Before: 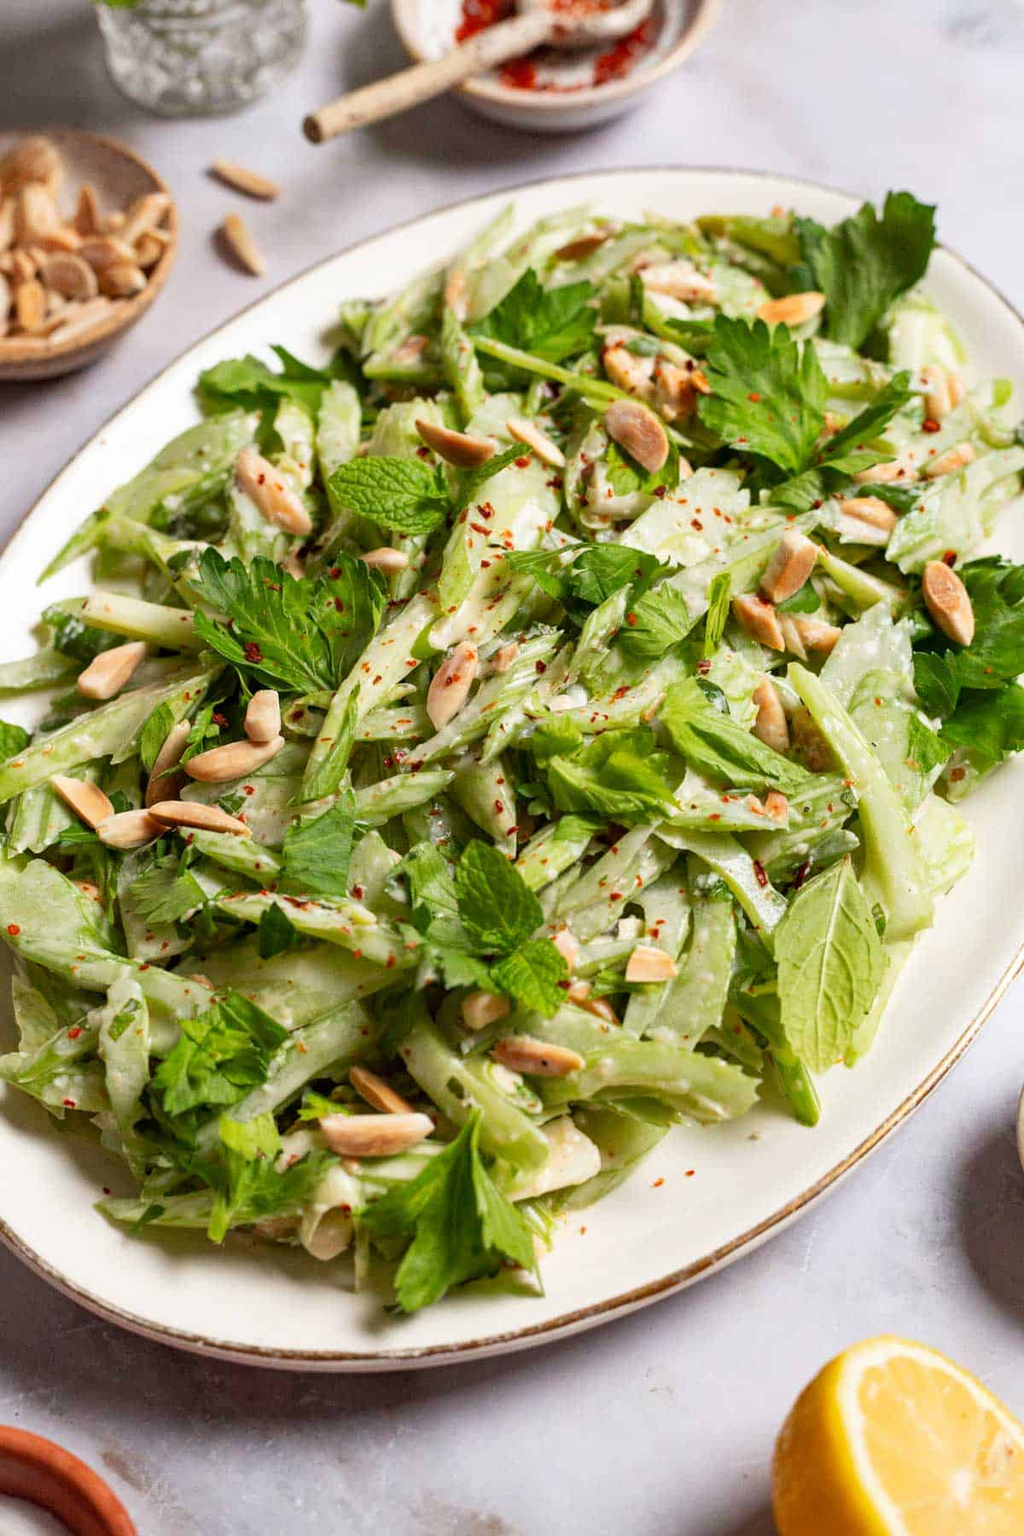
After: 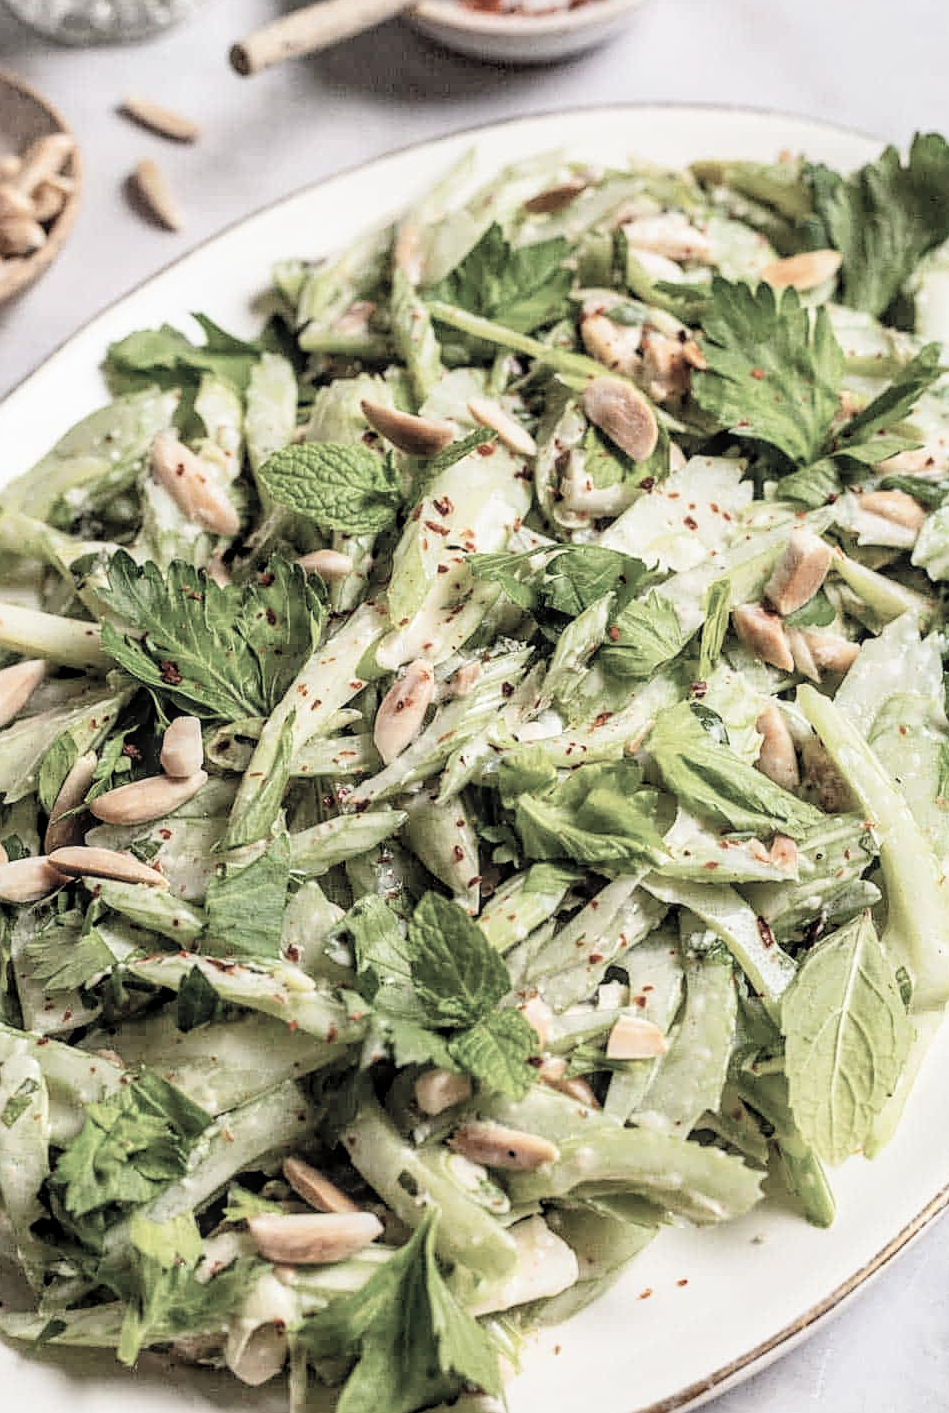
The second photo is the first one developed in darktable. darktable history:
contrast brightness saturation: brightness 0.185, saturation -0.486
sharpen: on, module defaults
crop and rotate: left 10.552%, top 5.113%, right 10.36%, bottom 16.382%
filmic rgb: black relative exposure -8.08 EV, white relative exposure 3 EV, hardness 5.33, contrast 1.254
local contrast: highlights 23%, detail 130%
